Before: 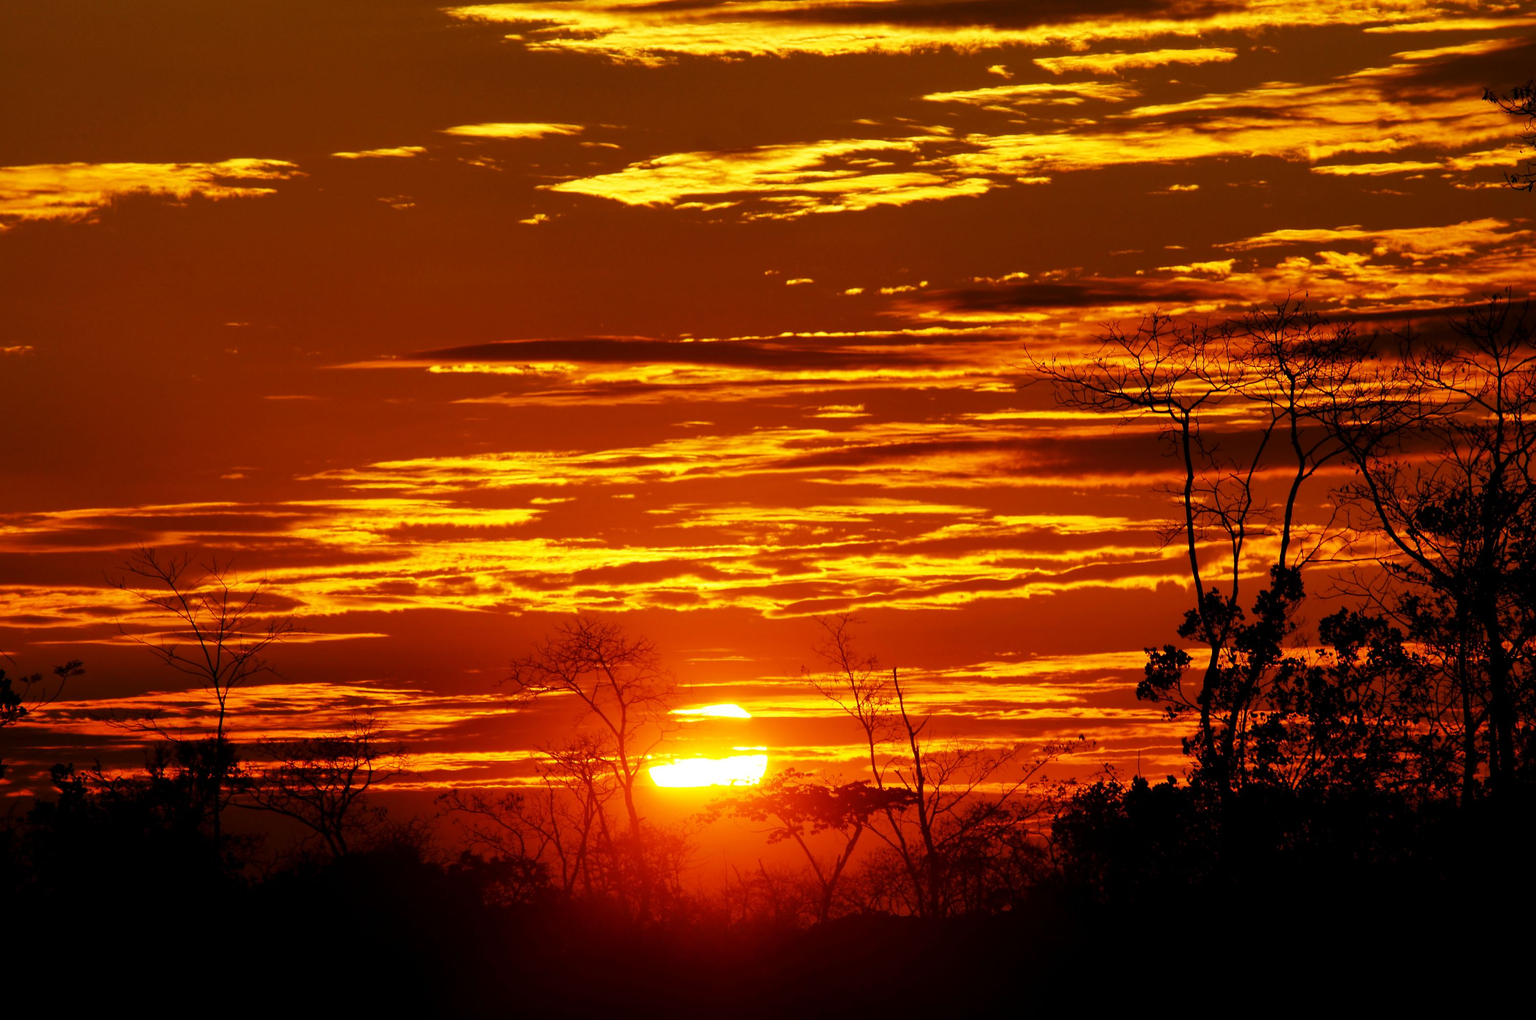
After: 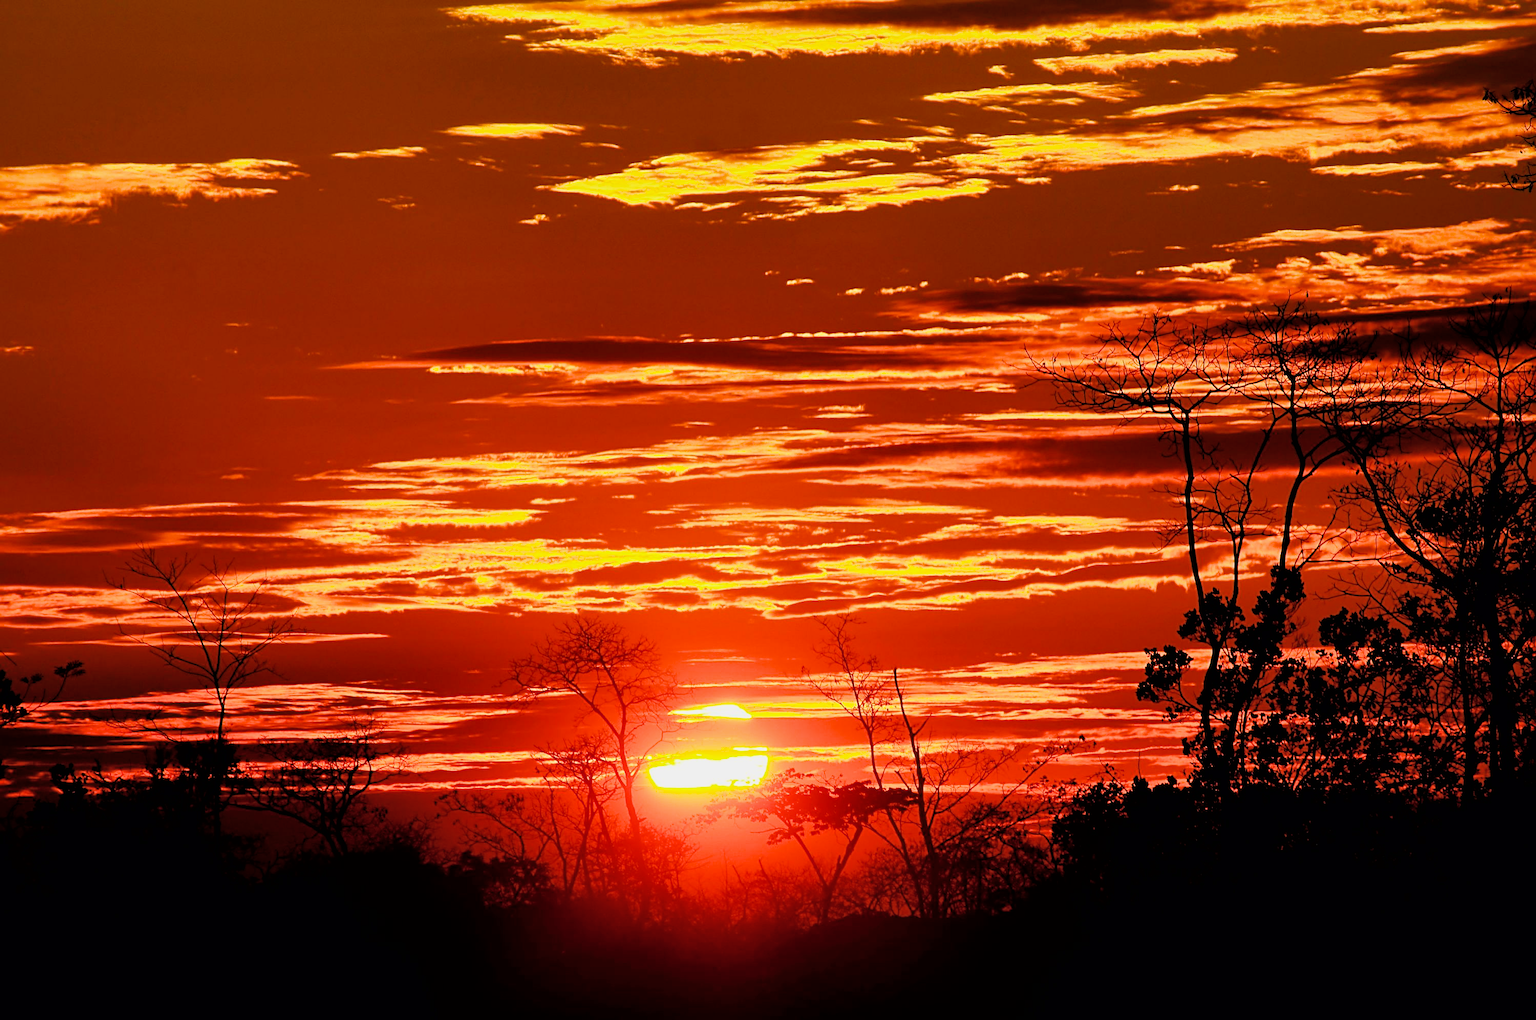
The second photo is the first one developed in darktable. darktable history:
filmic rgb: black relative exposure -9.59 EV, white relative exposure 3.02 EV, hardness 6.13, color science v6 (2022)
shadows and highlights: shadows 25.1, highlights -26.48
sharpen: radius 3.077
